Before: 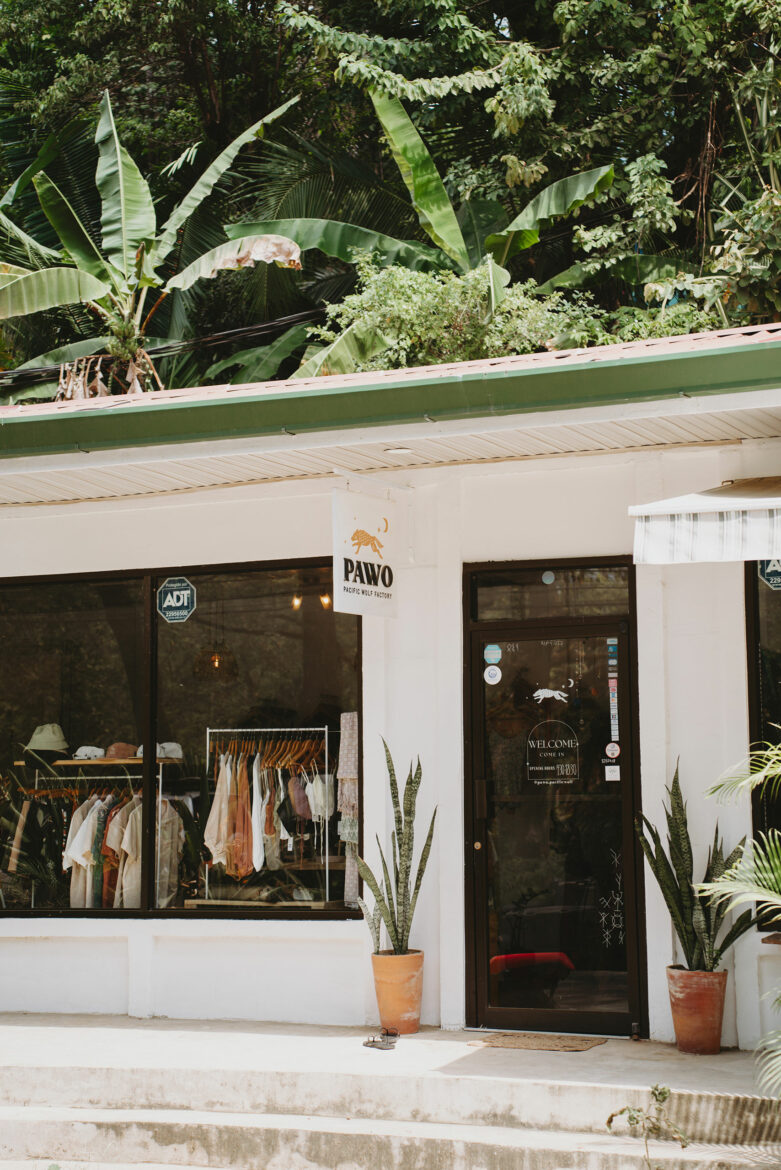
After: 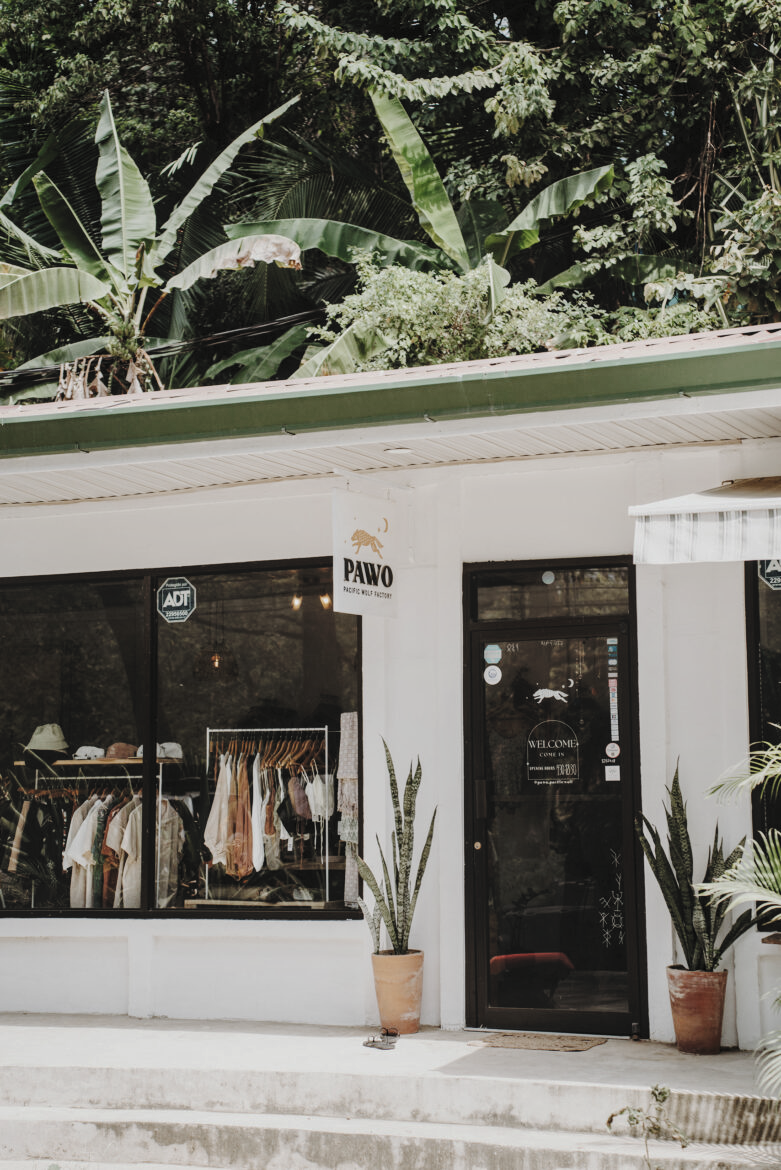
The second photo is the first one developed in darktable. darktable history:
exposure: black level correction 0.001, compensate highlight preservation false
contrast brightness saturation: contrast 0.105, saturation -0.364
shadows and highlights: shadows 25.37, highlights -25.17
local contrast: detail 110%
levels: mode automatic, black 0.048%, levels [0.016, 0.492, 0.969]
tone curve: curves: ch0 [(0, 0) (0.003, 0.054) (0.011, 0.058) (0.025, 0.069) (0.044, 0.087) (0.069, 0.1) (0.1, 0.123) (0.136, 0.152) (0.177, 0.183) (0.224, 0.234) (0.277, 0.291) (0.335, 0.367) (0.399, 0.441) (0.468, 0.524) (0.543, 0.6) (0.623, 0.673) (0.709, 0.744) (0.801, 0.812) (0.898, 0.89) (1, 1)], preserve colors none
